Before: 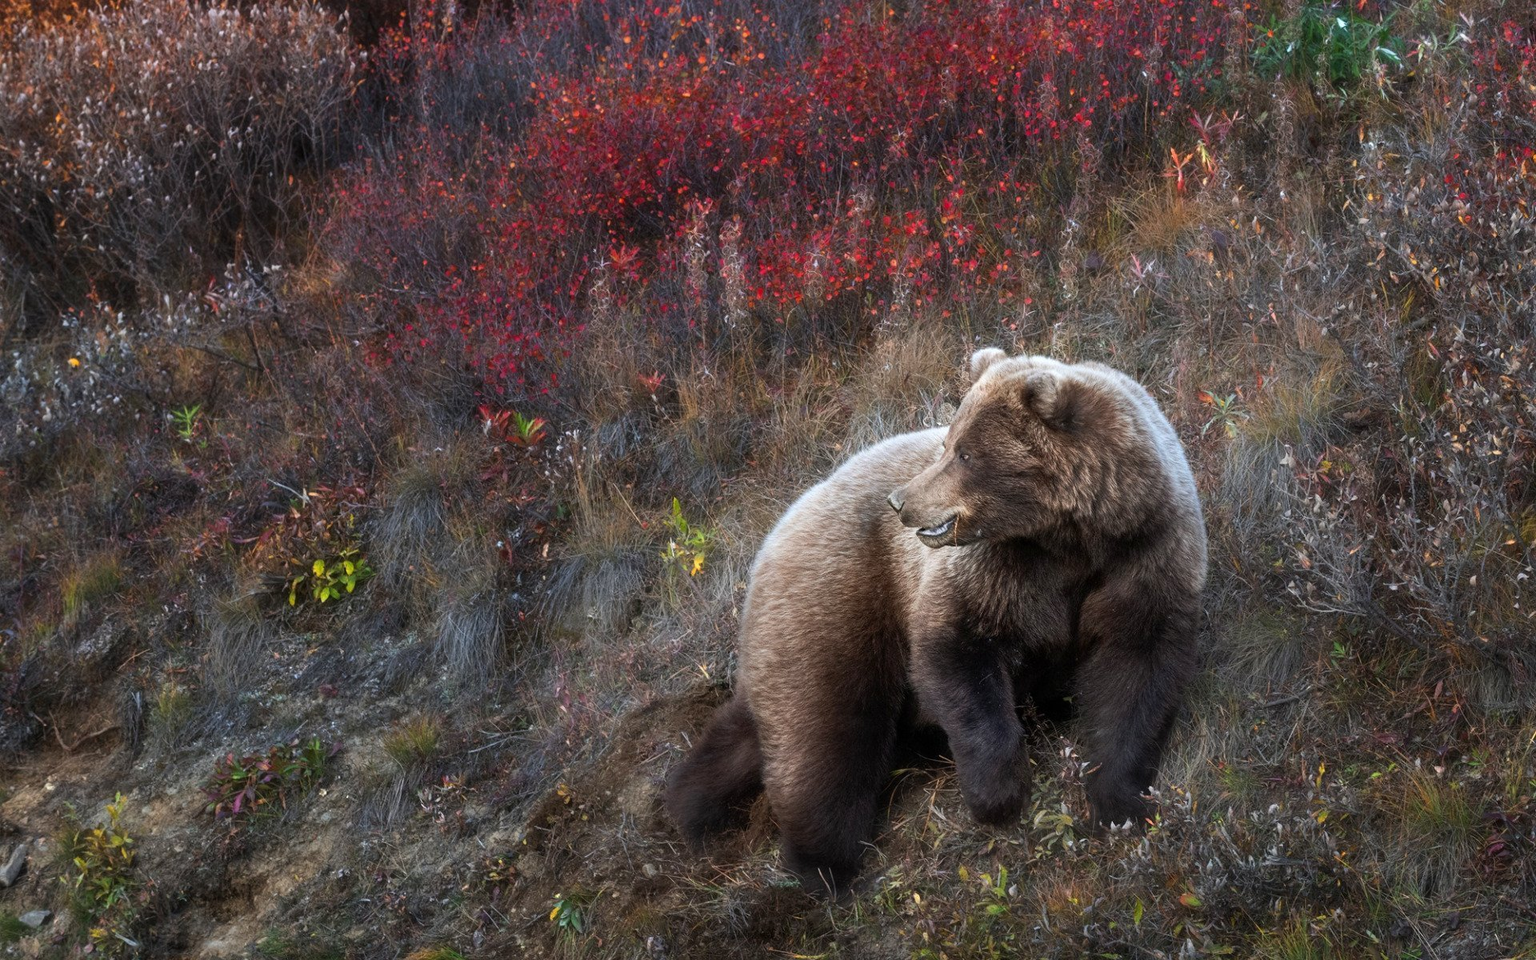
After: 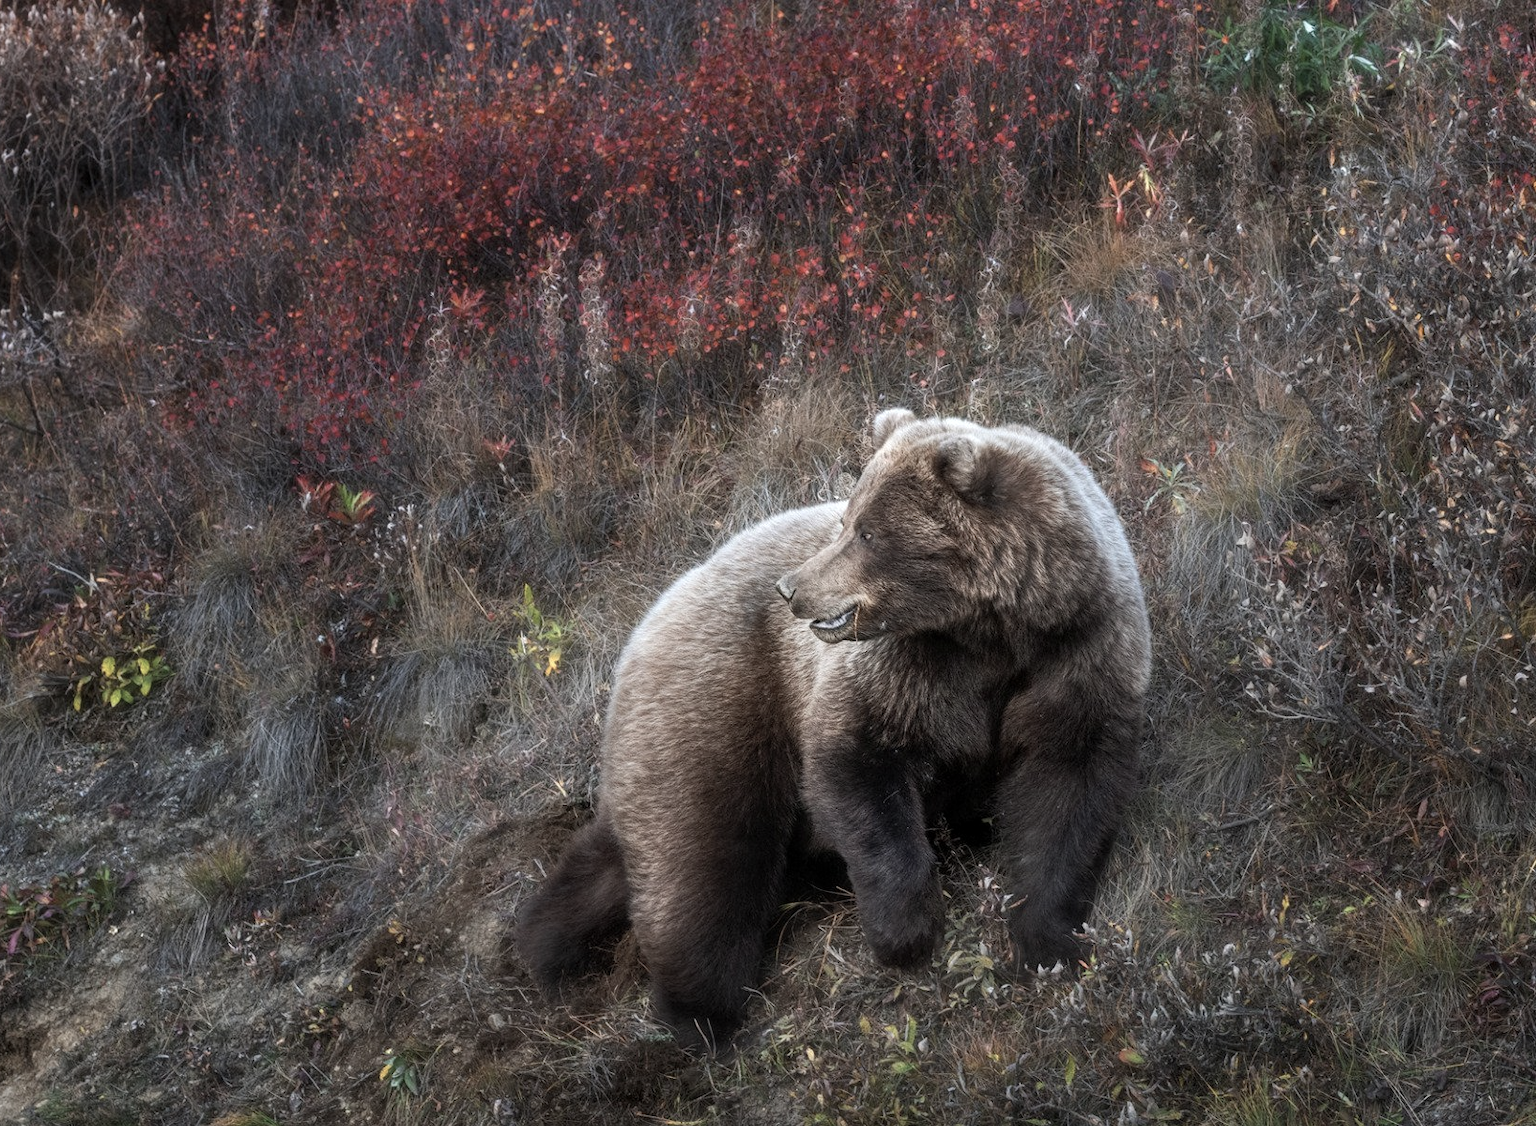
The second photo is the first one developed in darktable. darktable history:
contrast brightness saturation: contrast -0.063, saturation -0.394
local contrast: on, module defaults
crop and rotate: left 14.767%
